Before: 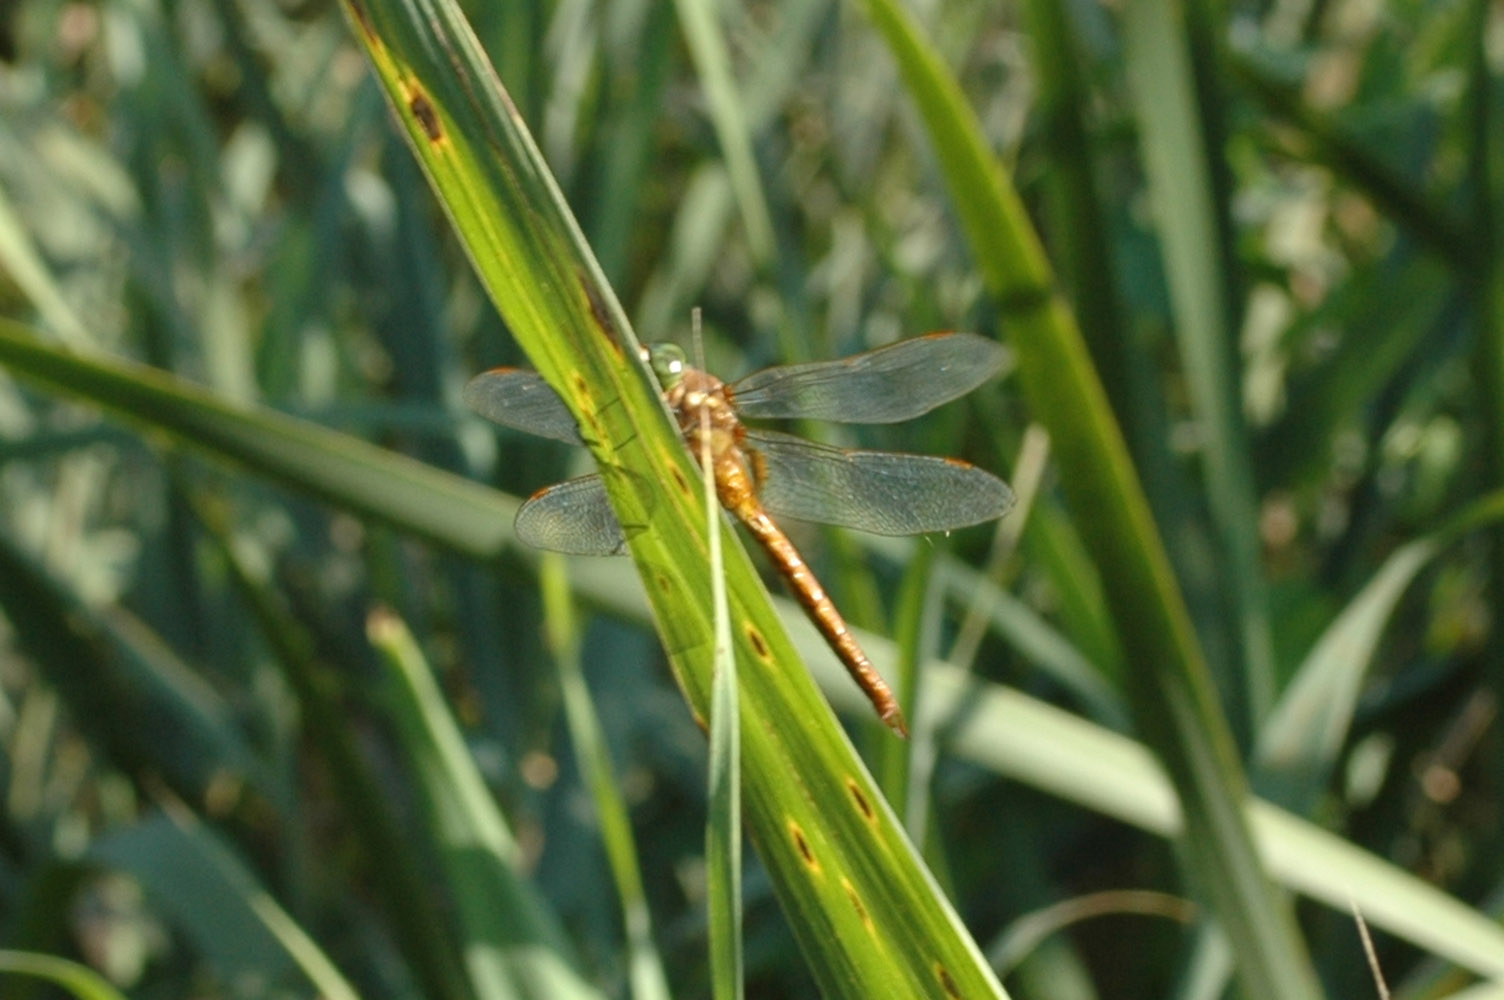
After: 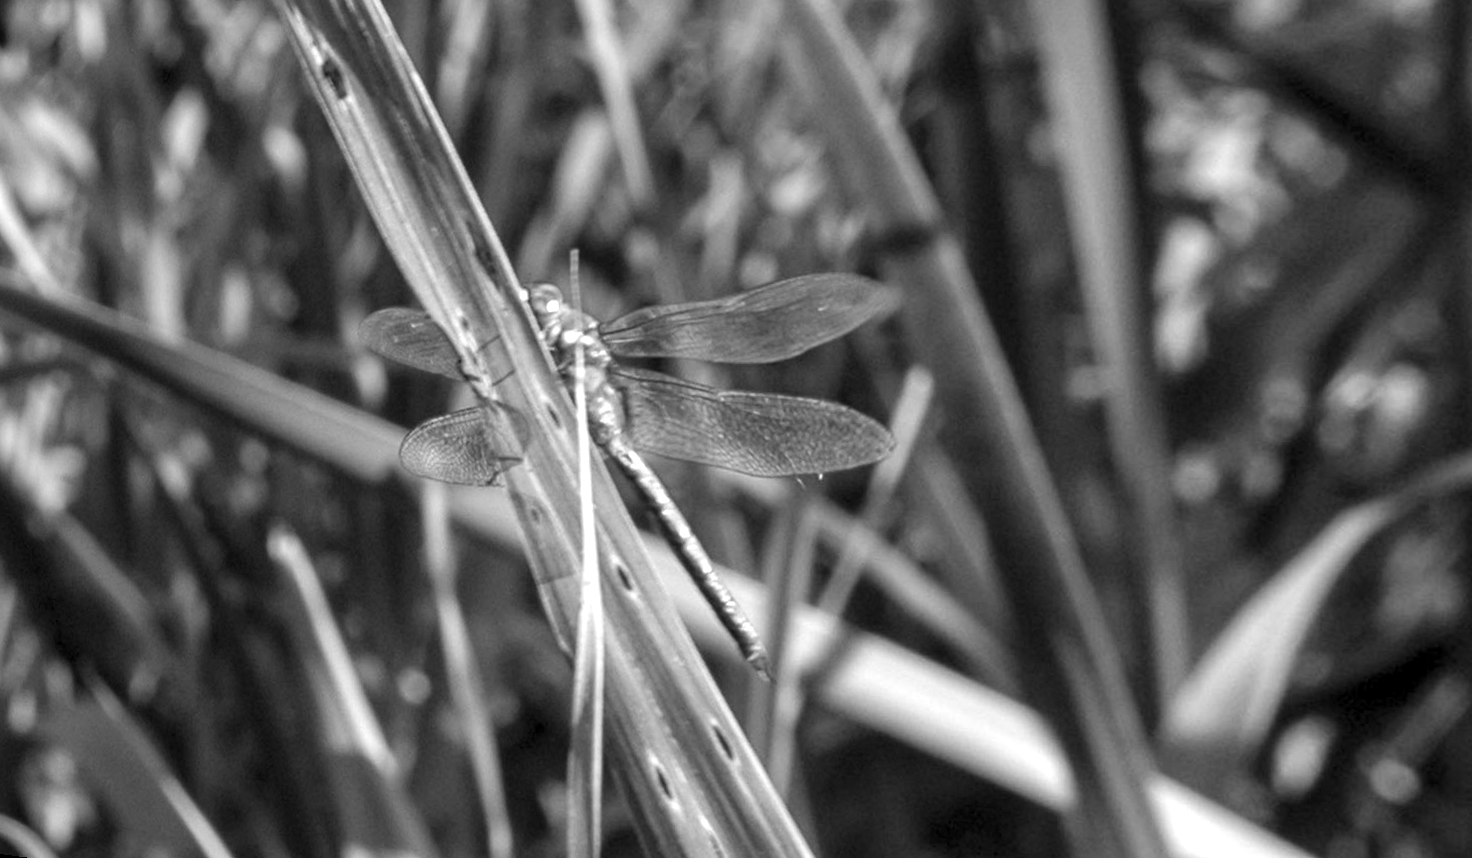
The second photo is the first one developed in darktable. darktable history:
monochrome: size 3.1
local contrast: highlights 60%, shadows 60%, detail 160%
rotate and perspective: rotation 1.69°, lens shift (vertical) -0.023, lens shift (horizontal) -0.291, crop left 0.025, crop right 0.988, crop top 0.092, crop bottom 0.842
